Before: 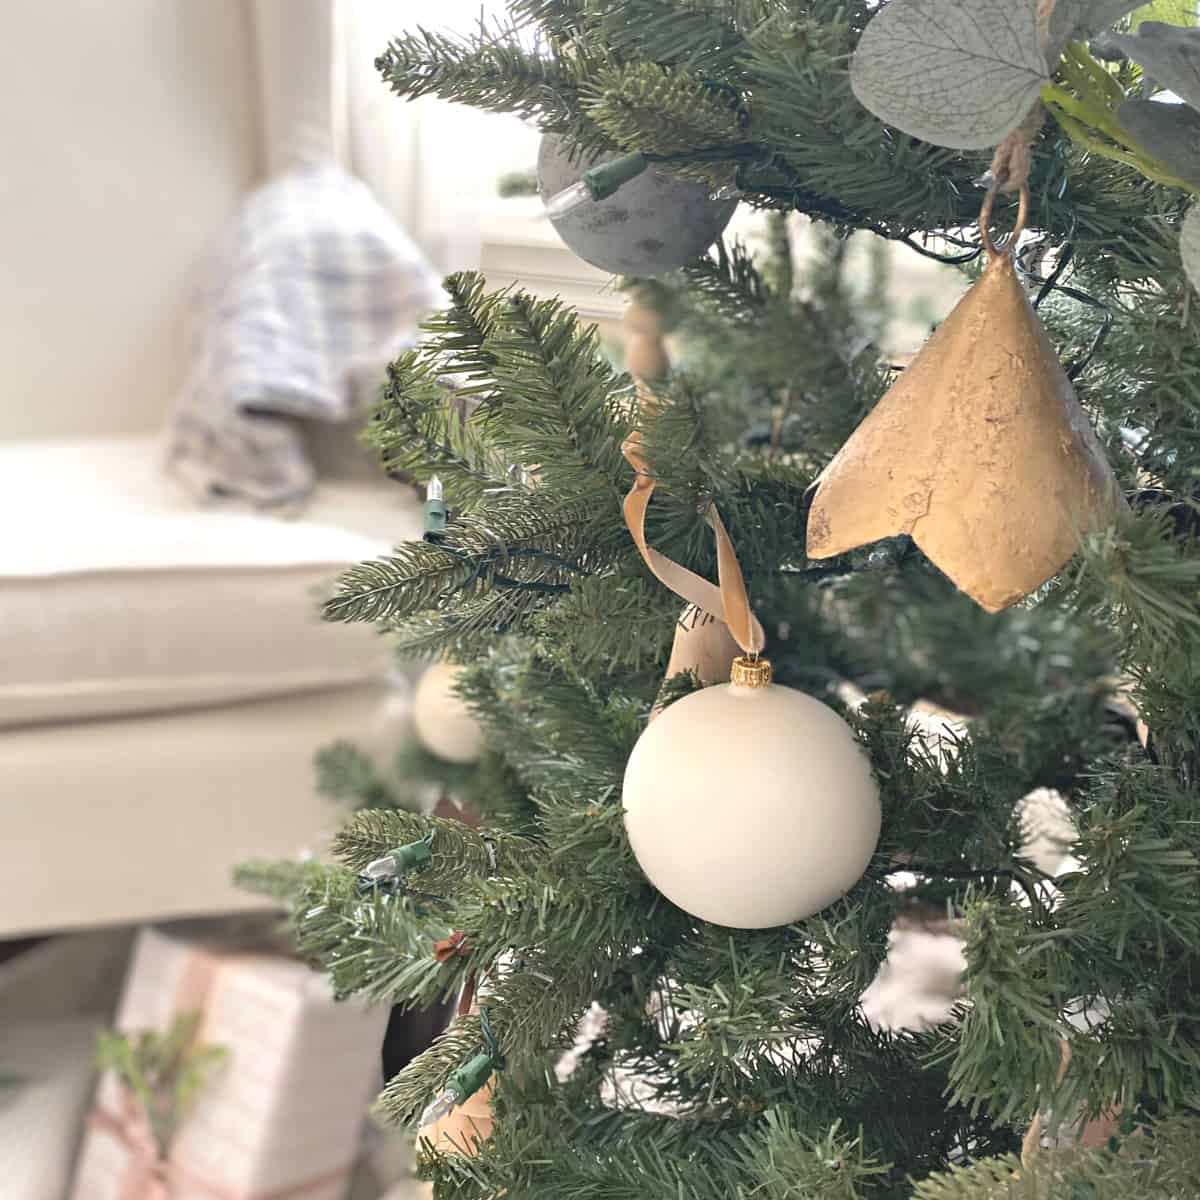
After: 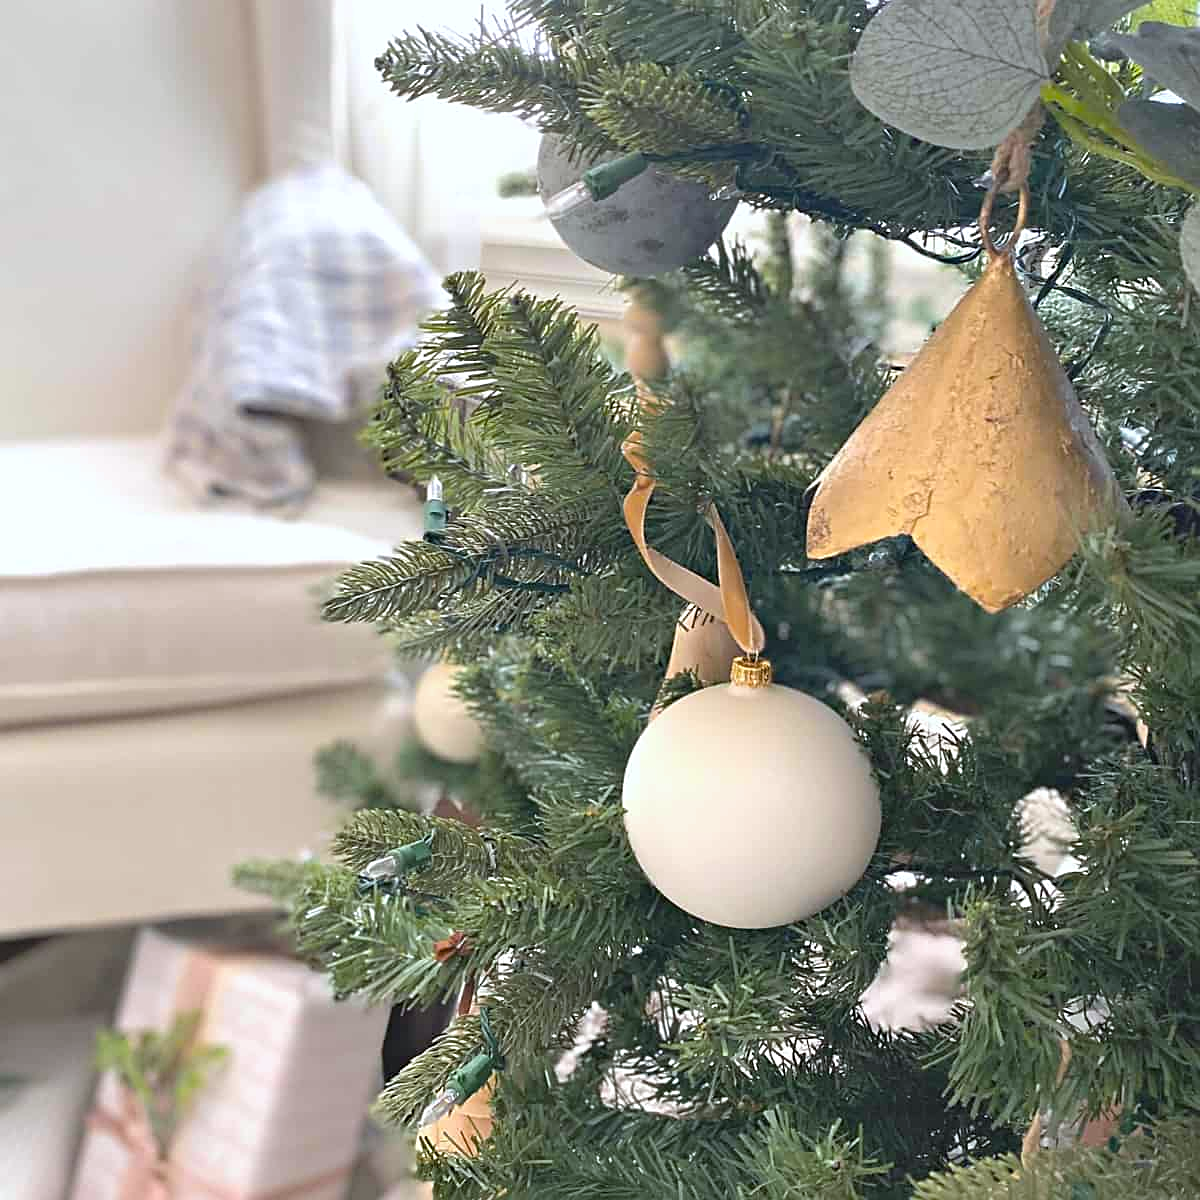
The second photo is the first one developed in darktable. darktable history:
white balance: red 0.976, blue 1.04
sharpen: on, module defaults
color balance rgb: perceptual saturation grading › global saturation 20%, global vibrance 20%
